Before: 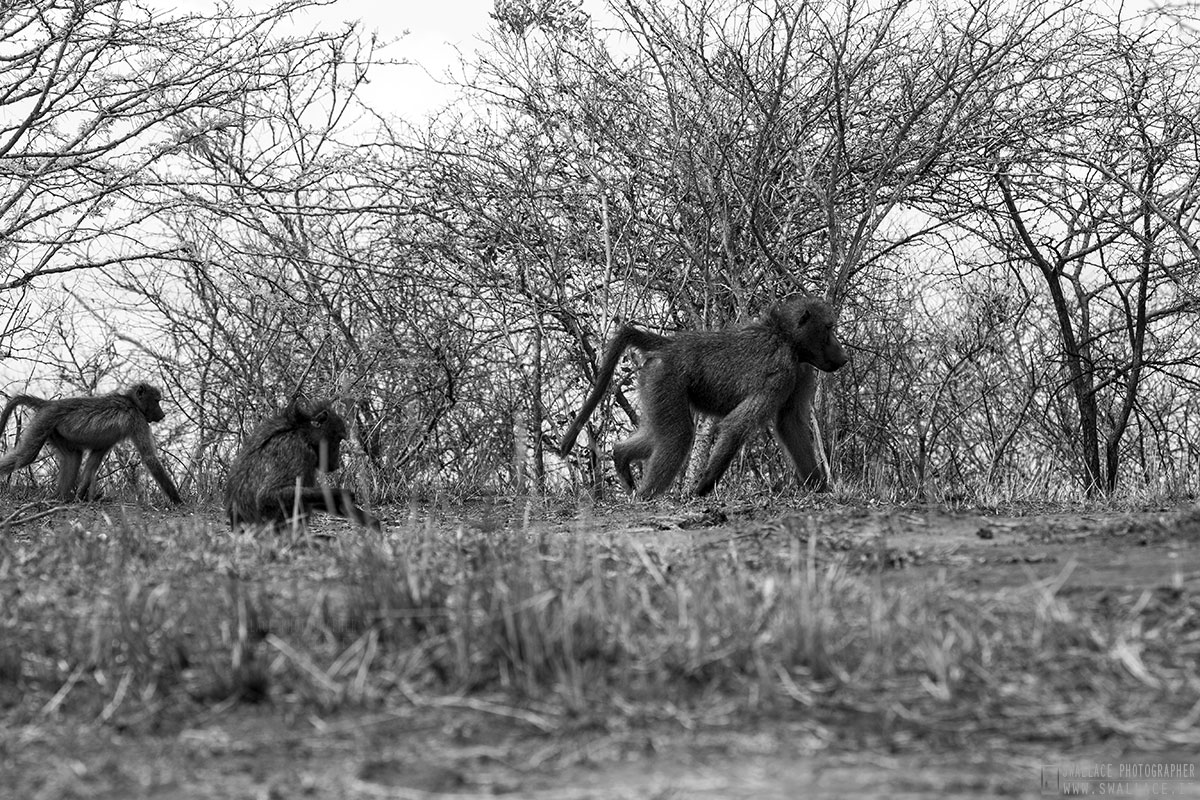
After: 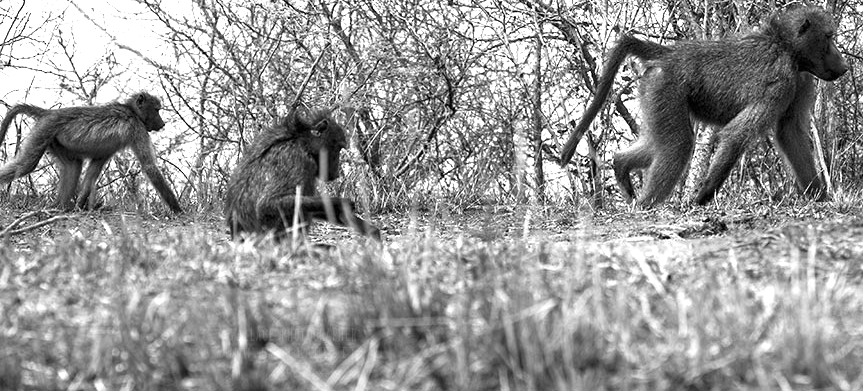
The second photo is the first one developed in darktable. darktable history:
crop: top 36.483%, right 28.015%, bottom 14.579%
exposure: black level correction 0, exposure 1.2 EV, compensate highlight preservation false
color balance rgb: perceptual saturation grading › global saturation 20.255%, perceptual saturation grading › highlights -19.941%, perceptual saturation grading › shadows 29.798%
